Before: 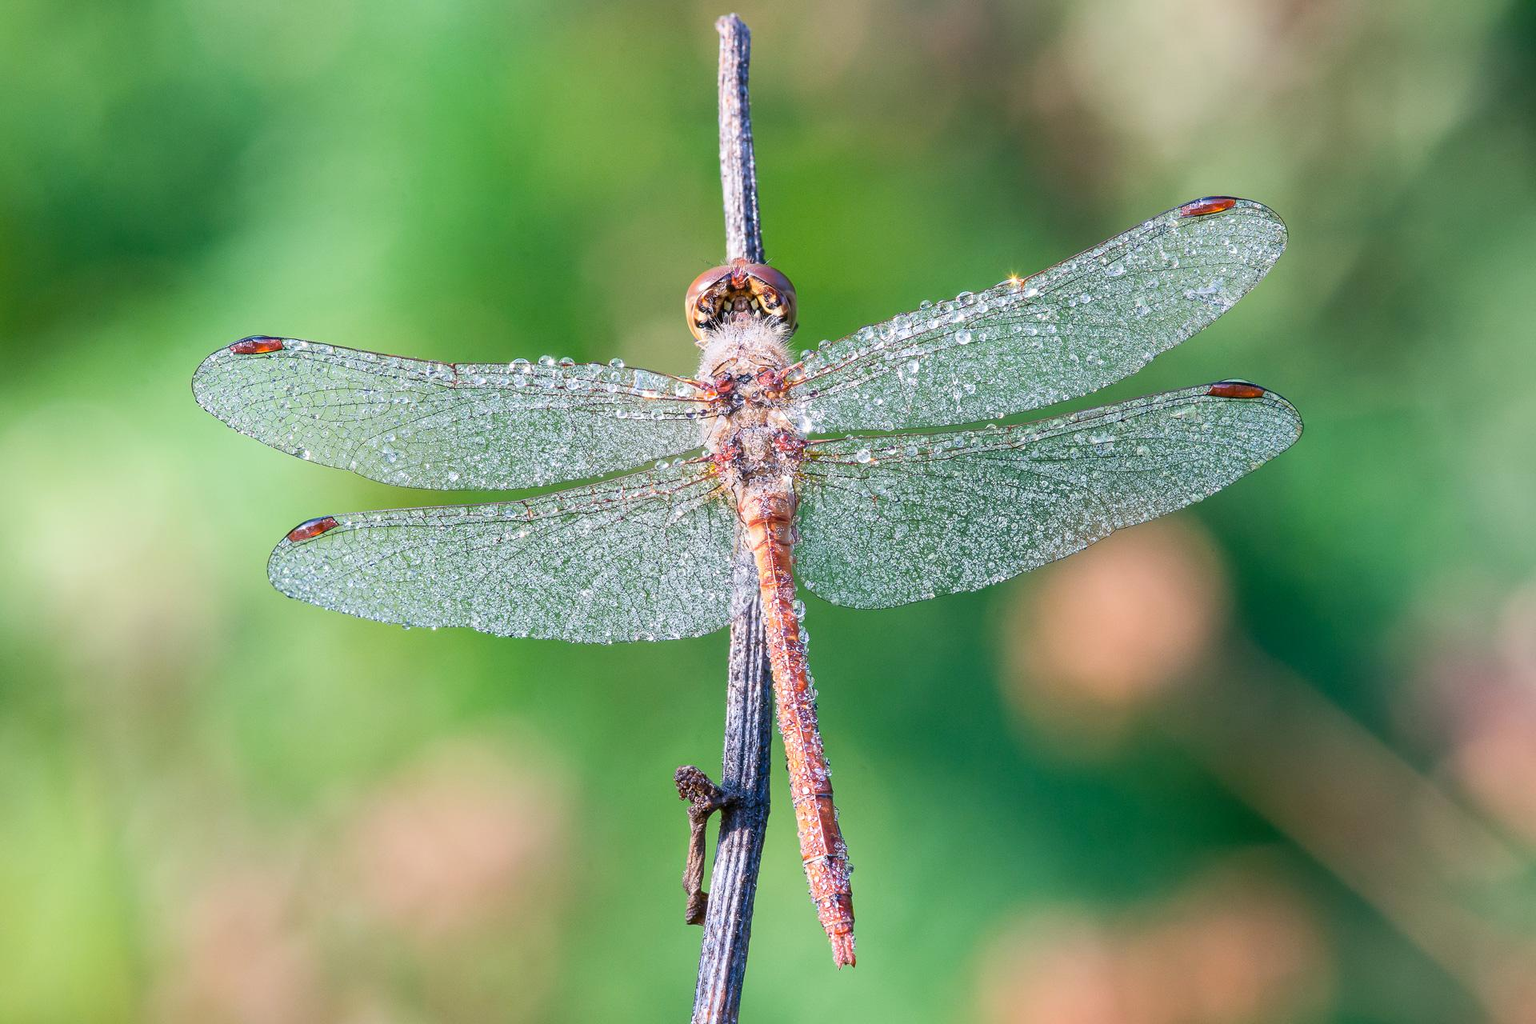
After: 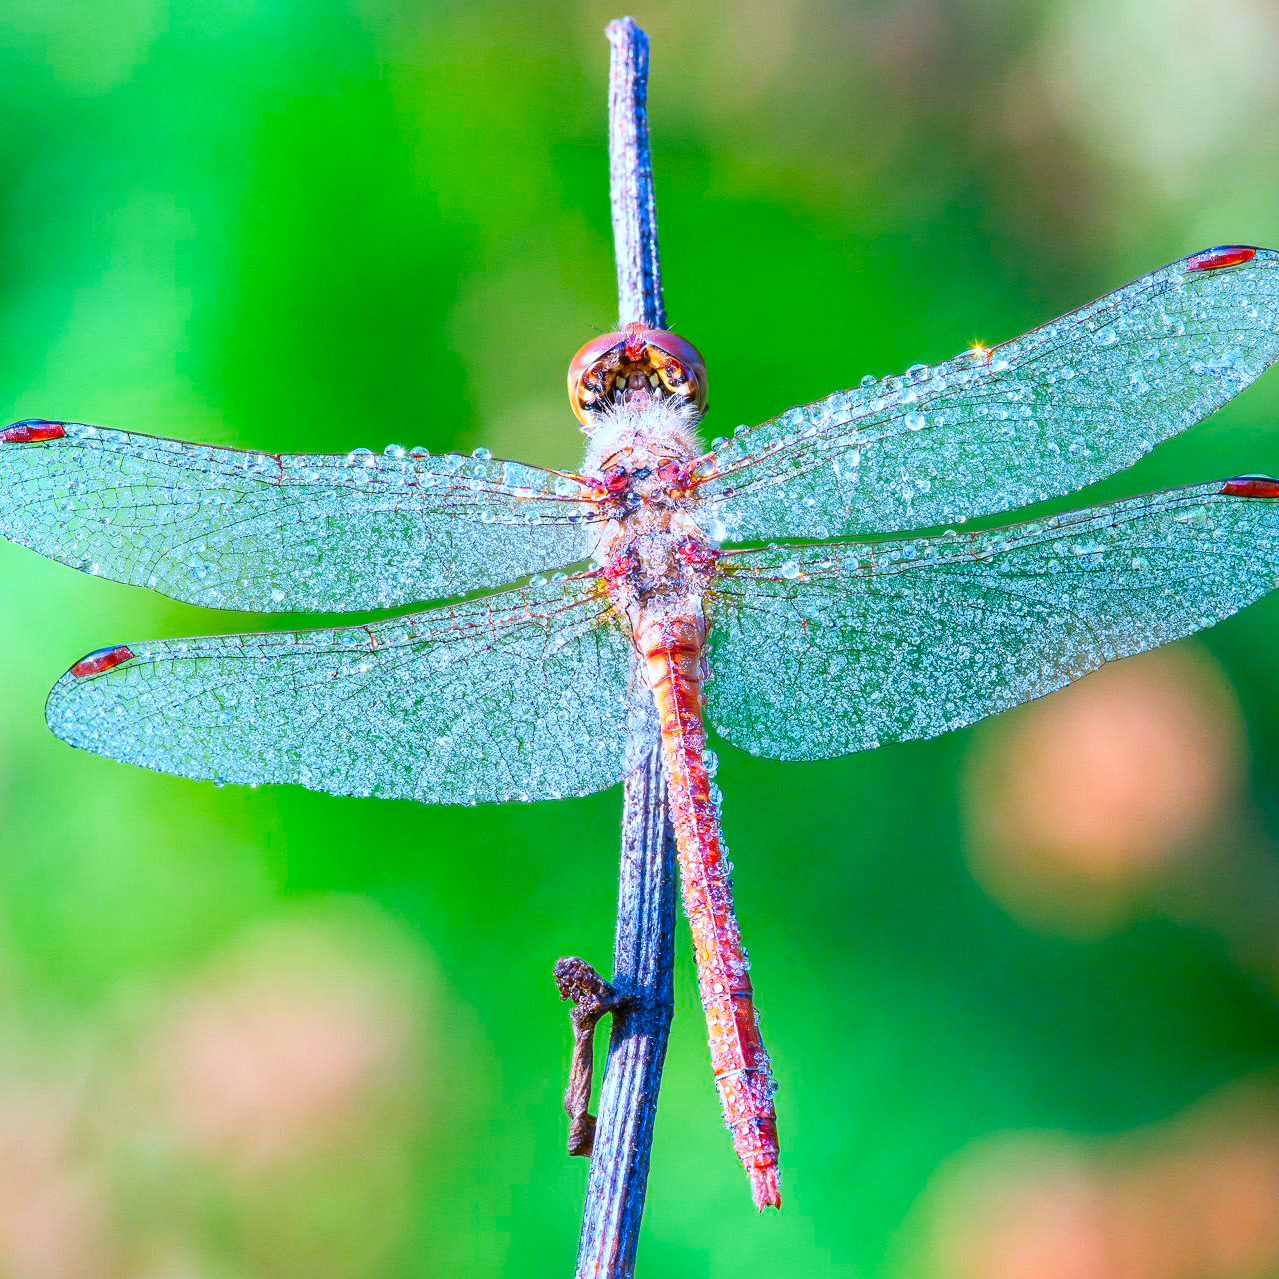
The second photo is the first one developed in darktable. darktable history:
crop and rotate: left 15.055%, right 18.278%
tone equalizer: -7 EV 0.13 EV, smoothing diameter 25%, edges refinement/feathering 10, preserve details guided filter
exposure: exposure 0.236 EV, compensate highlight preservation false
white balance: red 0.924, blue 1.095
color correction: saturation 1.8
